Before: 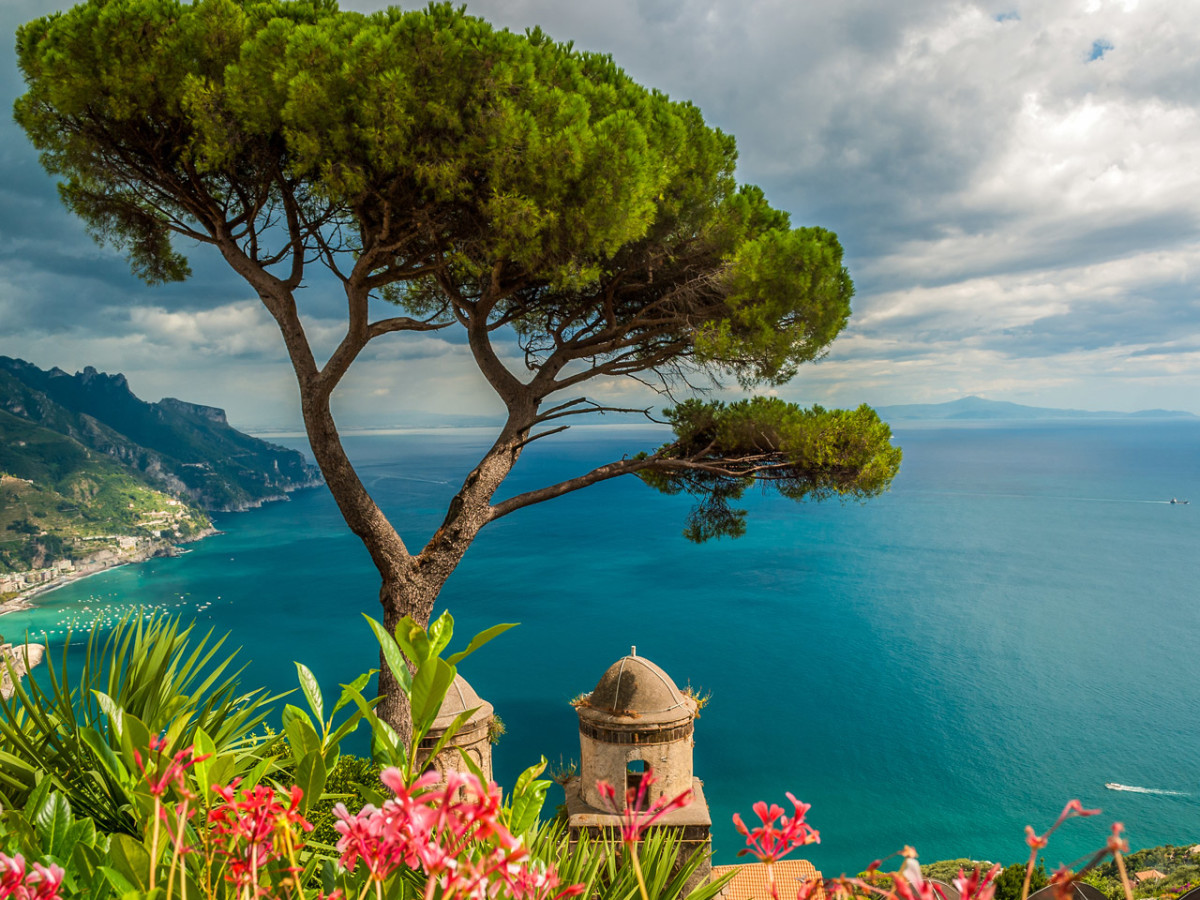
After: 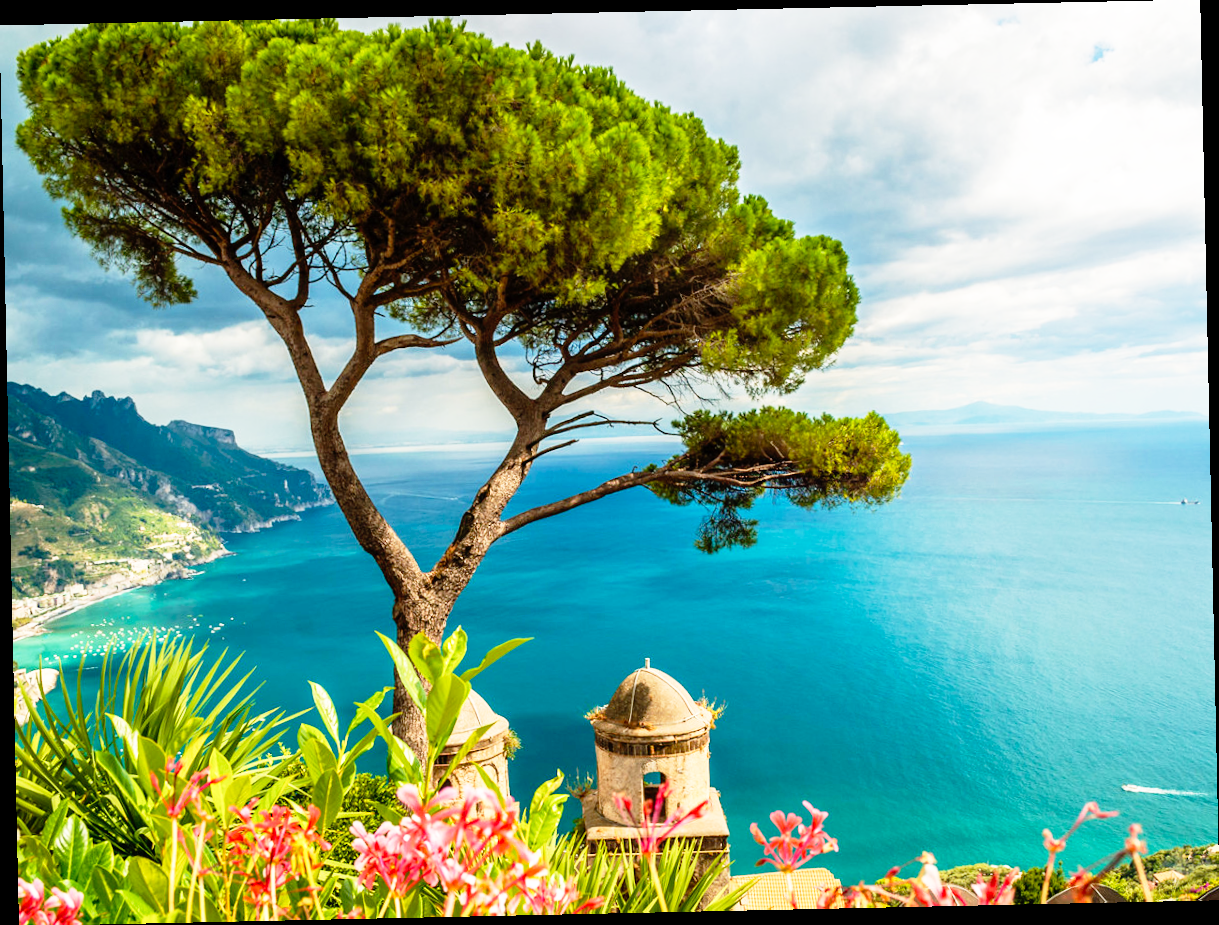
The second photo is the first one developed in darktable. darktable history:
rotate and perspective: rotation -1.24°, automatic cropping off
base curve: curves: ch0 [(0, 0) (0.012, 0.01) (0.073, 0.168) (0.31, 0.711) (0.645, 0.957) (1, 1)], preserve colors none
